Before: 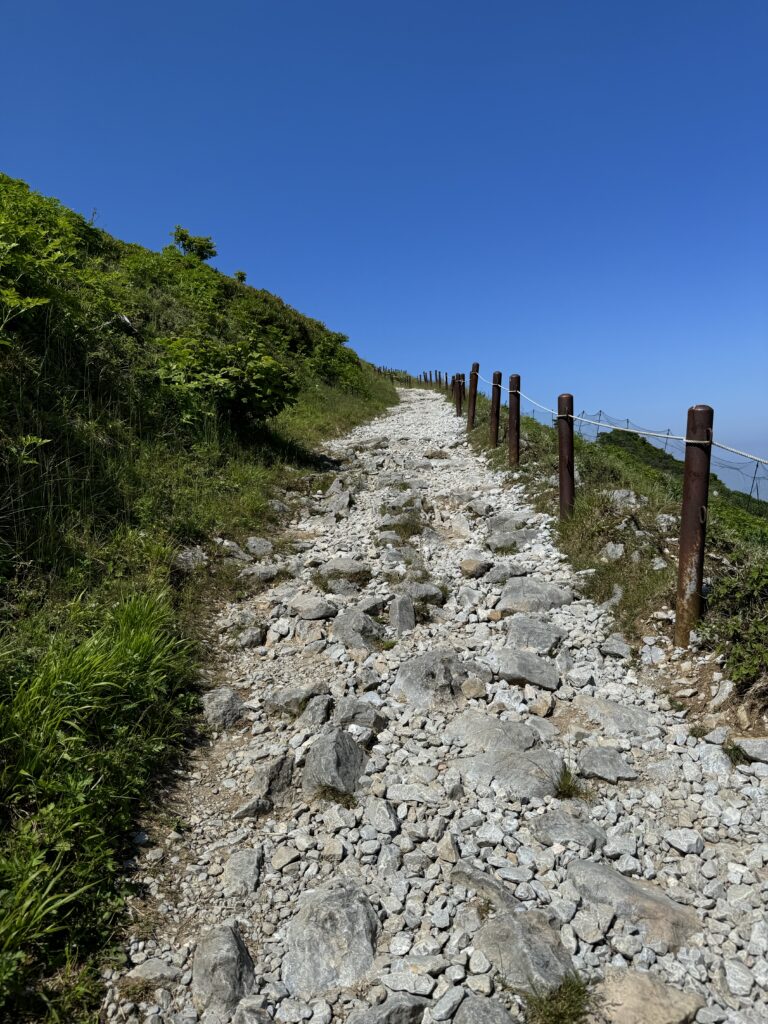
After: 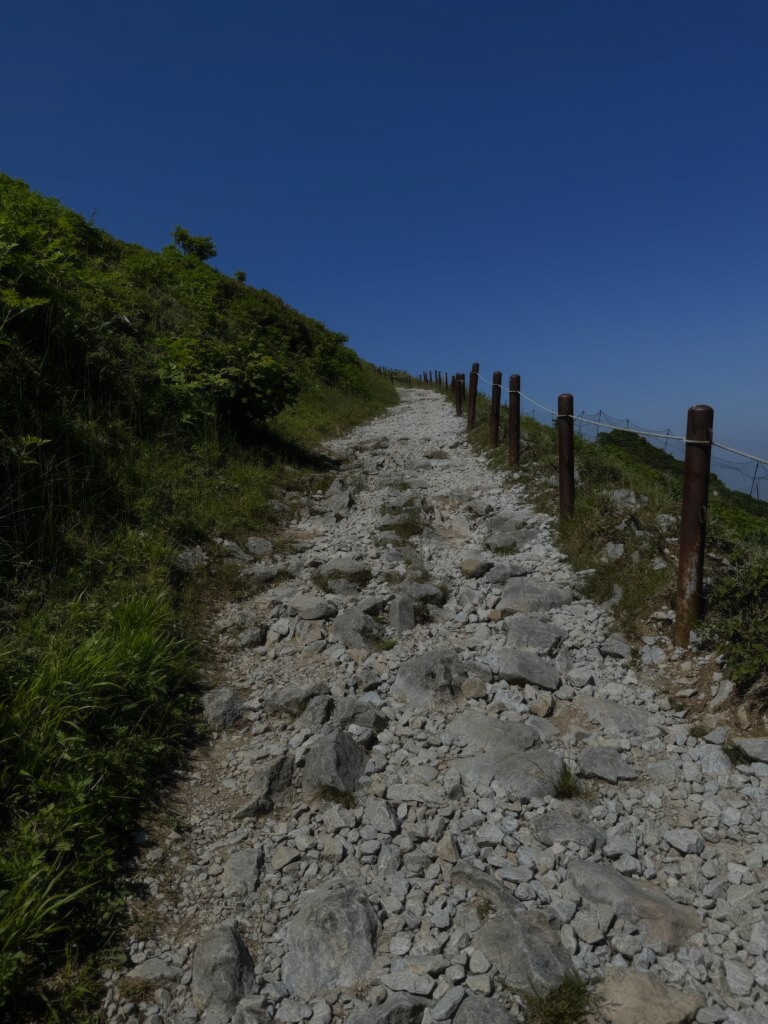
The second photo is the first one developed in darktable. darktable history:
exposure: exposure -1.468 EV, compensate highlight preservation false
contrast equalizer: octaves 7, y [[0.502, 0.505, 0.512, 0.529, 0.564, 0.588], [0.5 ×6], [0.502, 0.505, 0.512, 0.529, 0.564, 0.588], [0, 0.001, 0.001, 0.004, 0.008, 0.011], [0, 0.001, 0.001, 0.004, 0.008, 0.011]], mix -1
